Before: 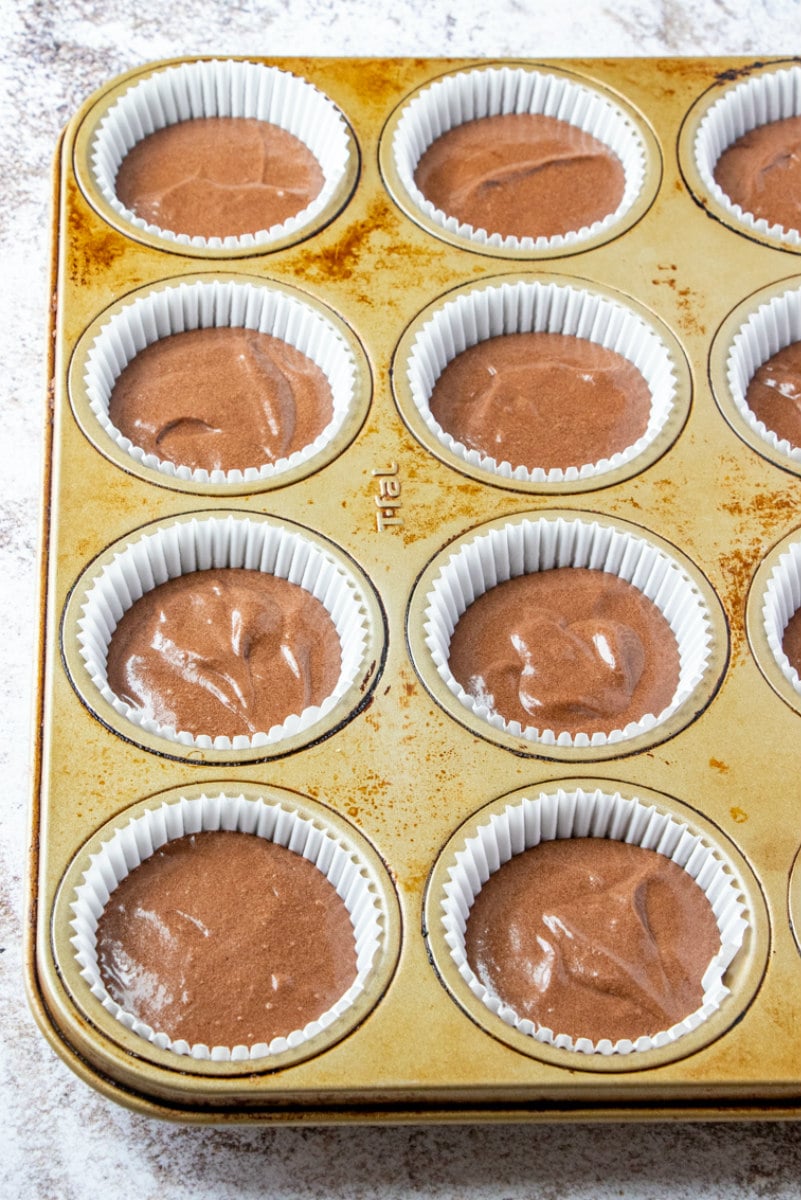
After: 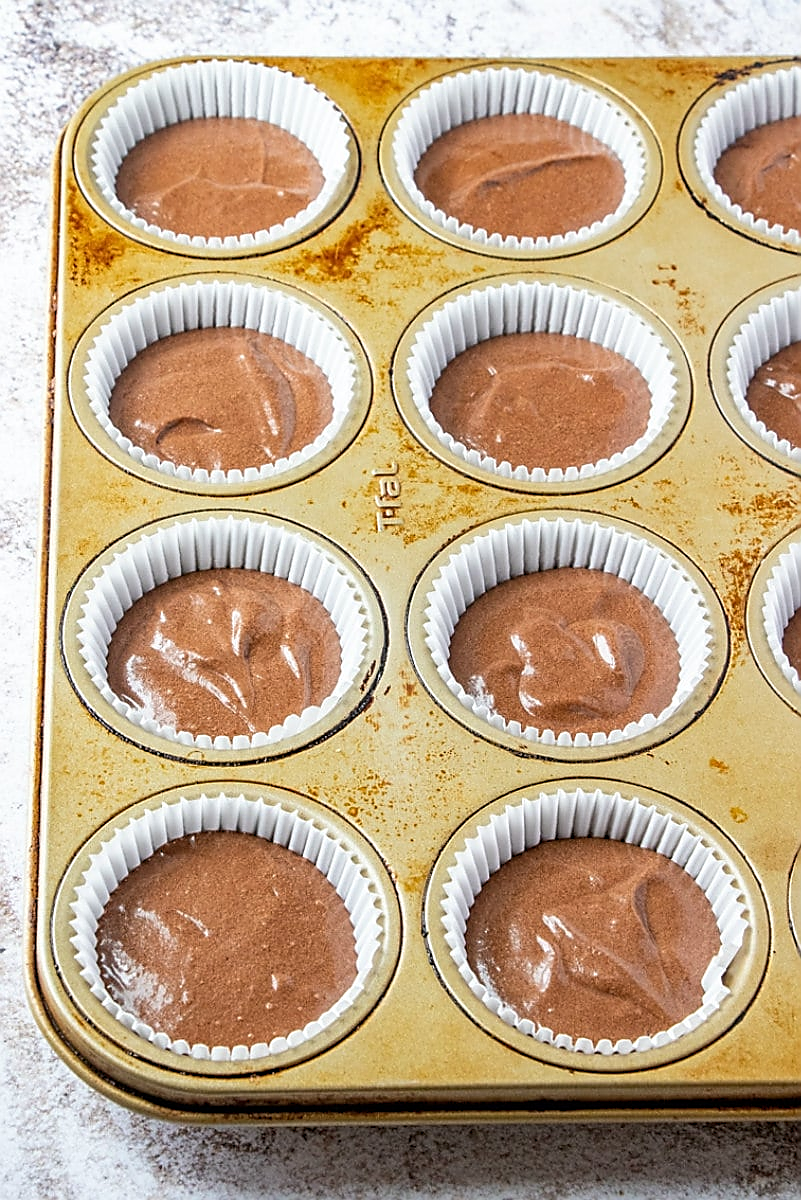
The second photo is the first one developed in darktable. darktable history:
tone equalizer: on, module defaults
sharpen: radius 1.4, amount 1.25, threshold 0.7
levels: mode automatic, black 0.023%, white 99.97%, levels [0.062, 0.494, 0.925]
